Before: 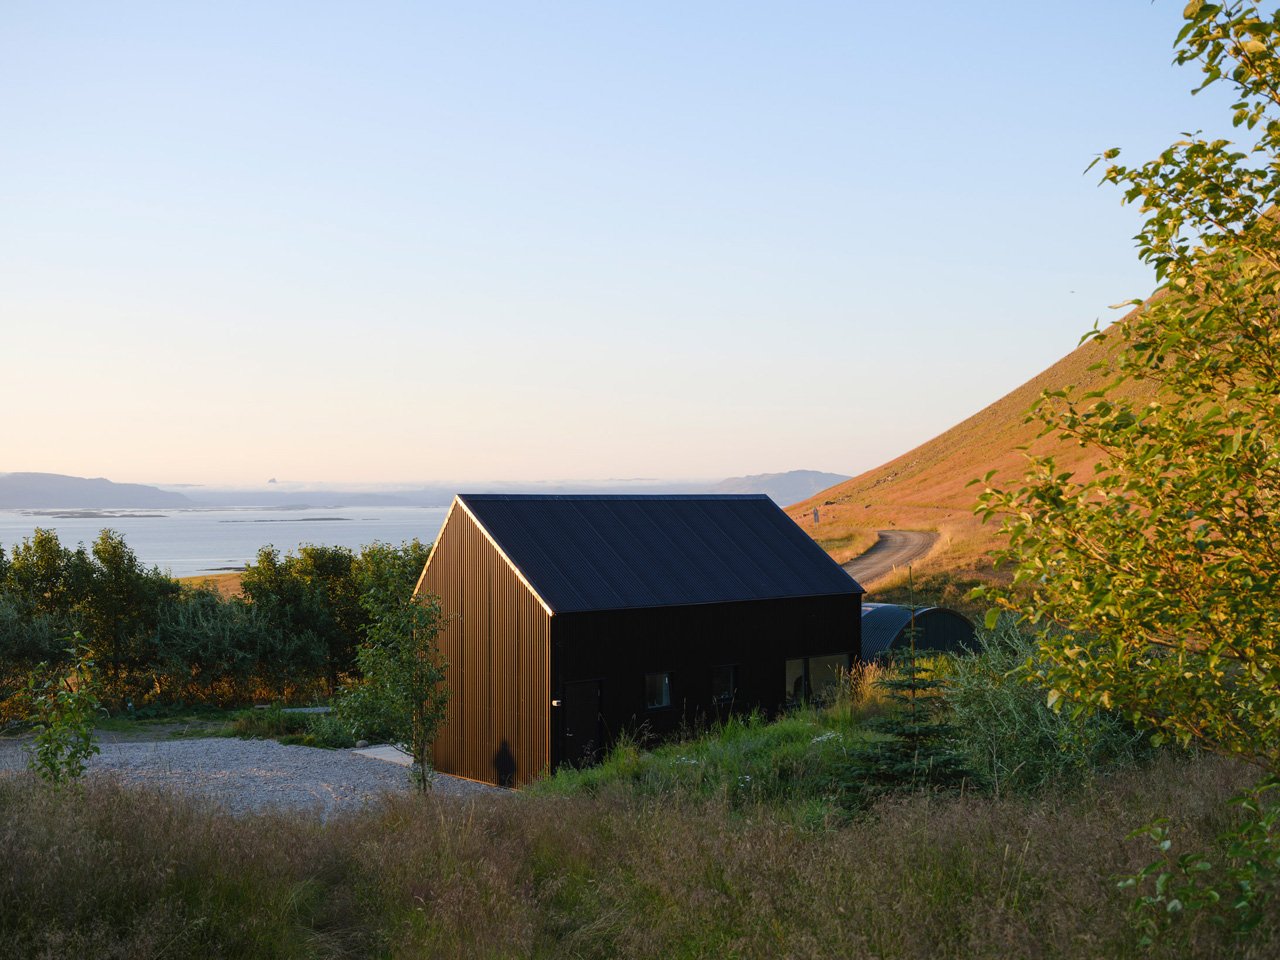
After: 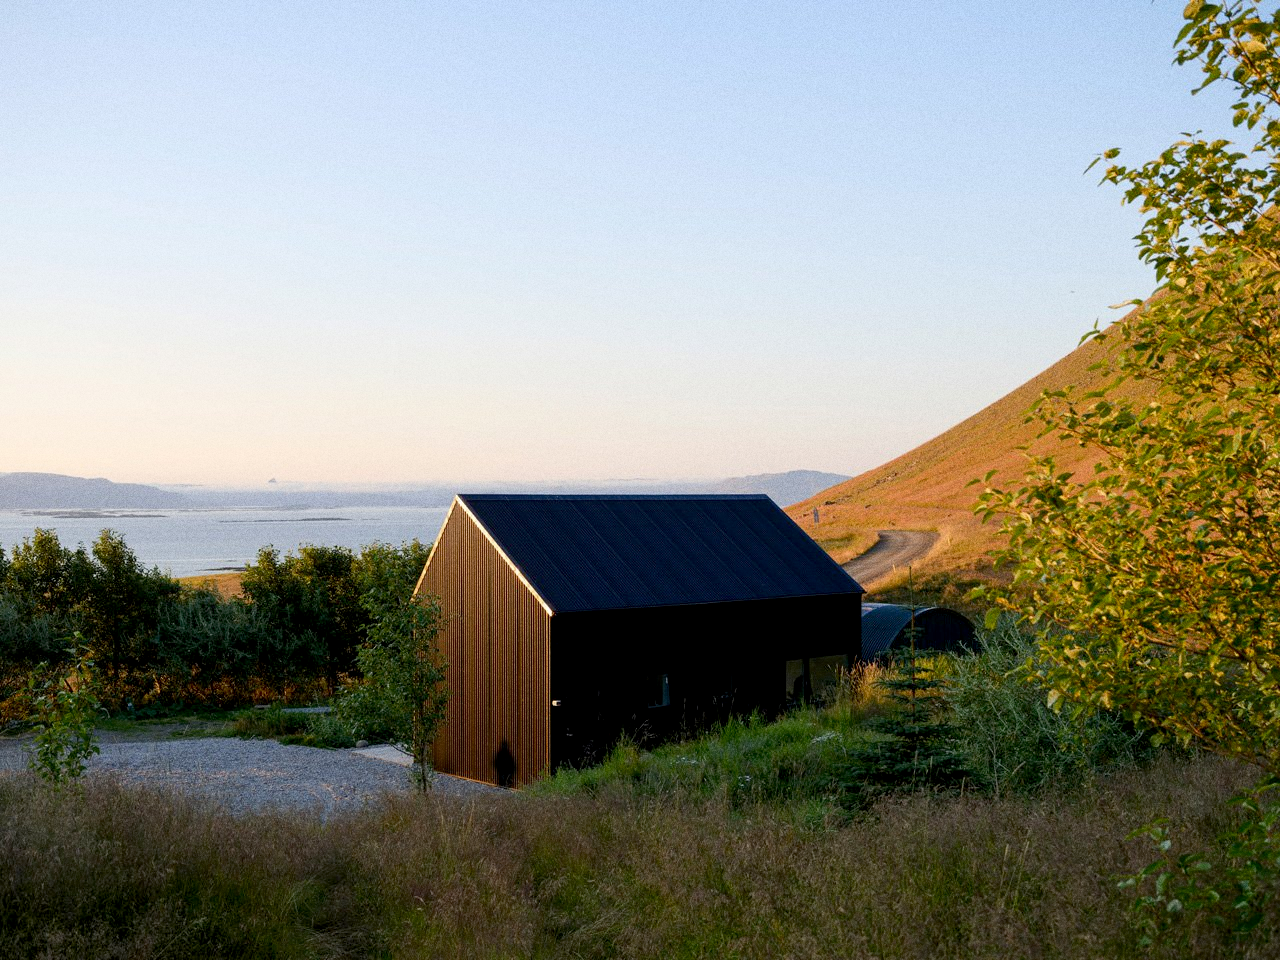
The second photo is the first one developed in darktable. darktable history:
exposure: black level correction 0.009, compensate highlight preservation false
grain: coarseness 8.68 ISO, strength 31.94%
color contrast: green-magenta contrast 0.96
